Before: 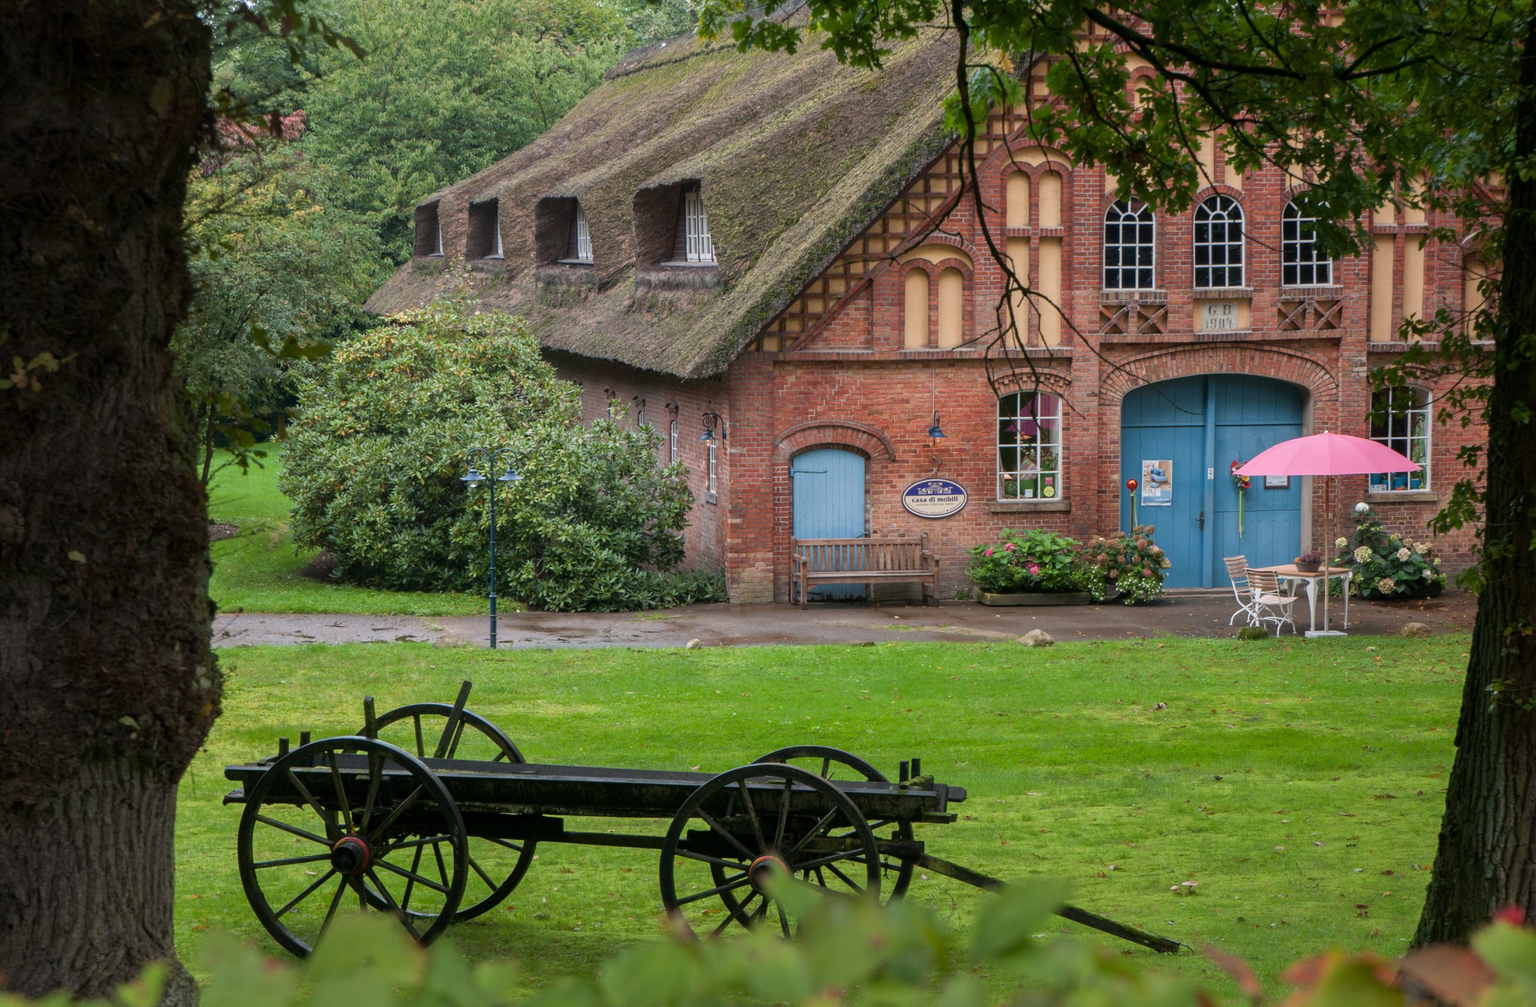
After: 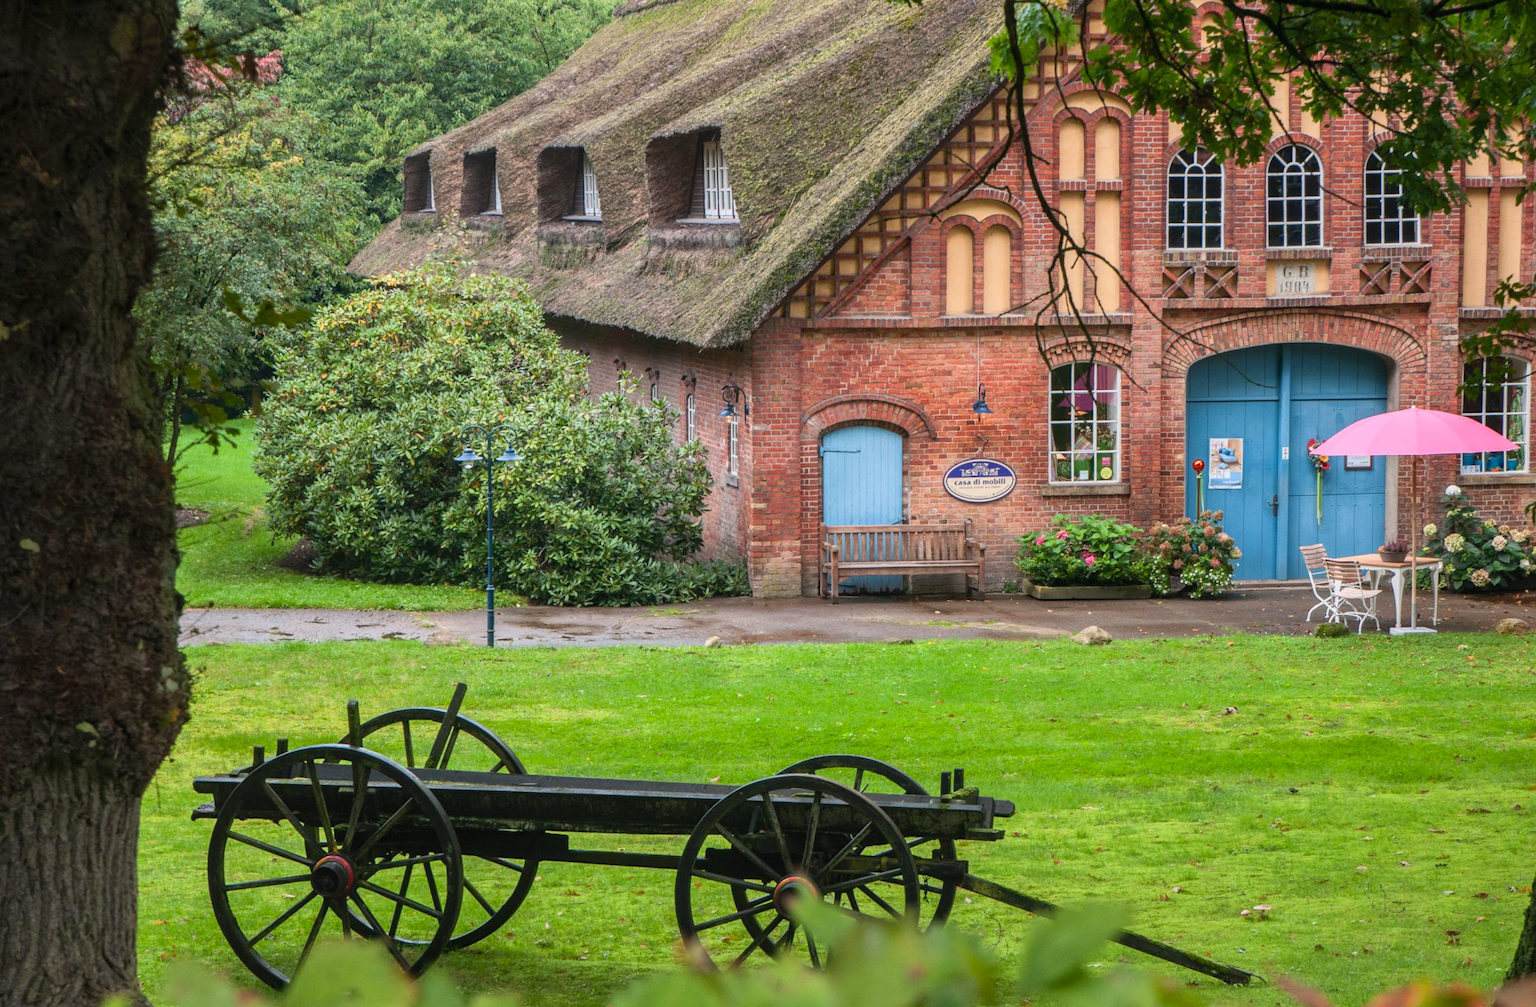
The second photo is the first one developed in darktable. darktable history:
contrast brightness saturation: contrast 0.2, brightness 0.16, saturation 0.22
local contrast: detail 110%
crop: left 3.305%, top 6.436%, right 6.389%, bottom 3.258%
